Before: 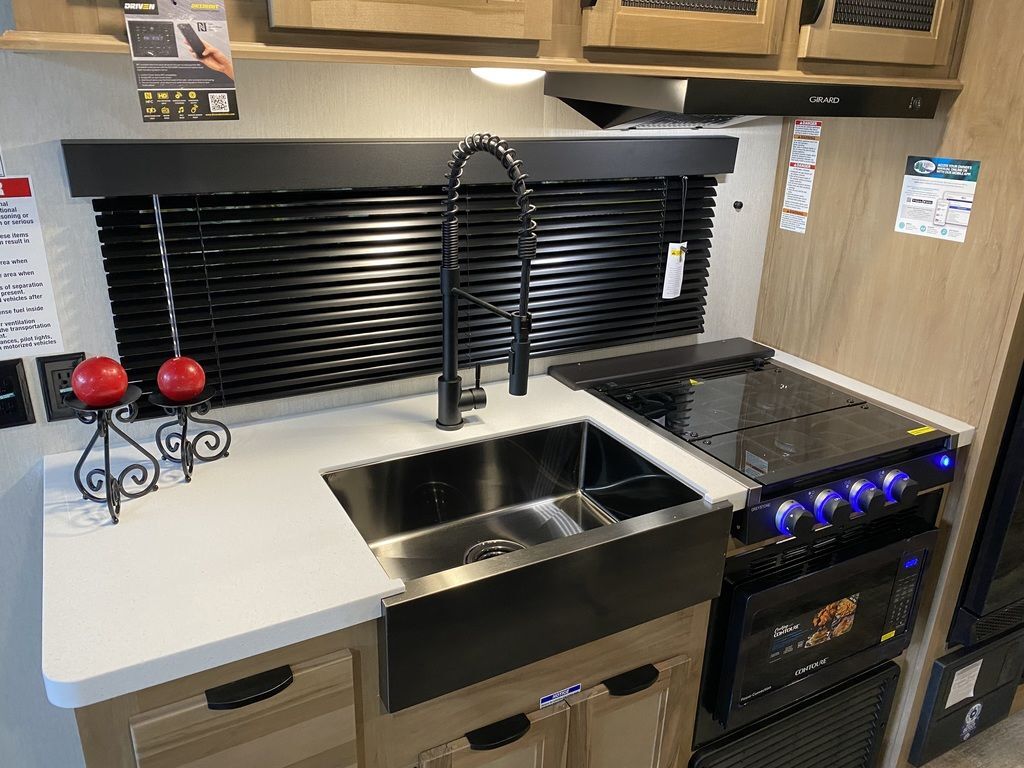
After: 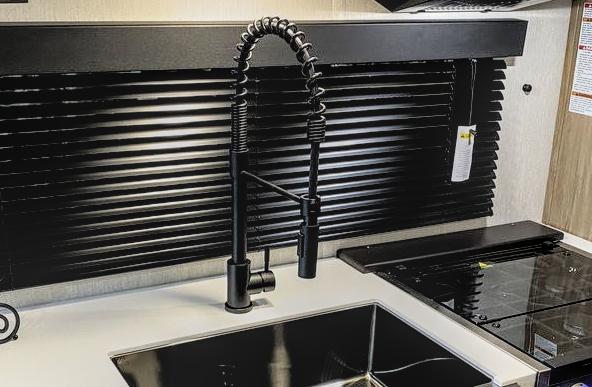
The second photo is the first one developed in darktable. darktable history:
crop: left 20.612%, top 15.344%, right 21.487%, bottom 34.194%
filmic rgb: middle gray luminance 8.9%, black relative exposure -6.24 EV, white relative exposure 2.72 EV, target black luminance 0%, hardness 4.76, latitude 74.09%, contrast 1.333, shadows ↔ highlights balance 9.82%
contrast brightness saturation: saturation -0.031
local contrast: highlights 4%, shadows 7%, detail 134%
tone equalizer: -8 EV -0.389 EV, -7 EV -0.371 EV, -6 EV -0.353 EV, -5 EV -0.211 EV, -3 EV 0.245 EV, -2 EV 0.316 EV, -1 EV 0.366 EV, +0 EV 0.437 EV
